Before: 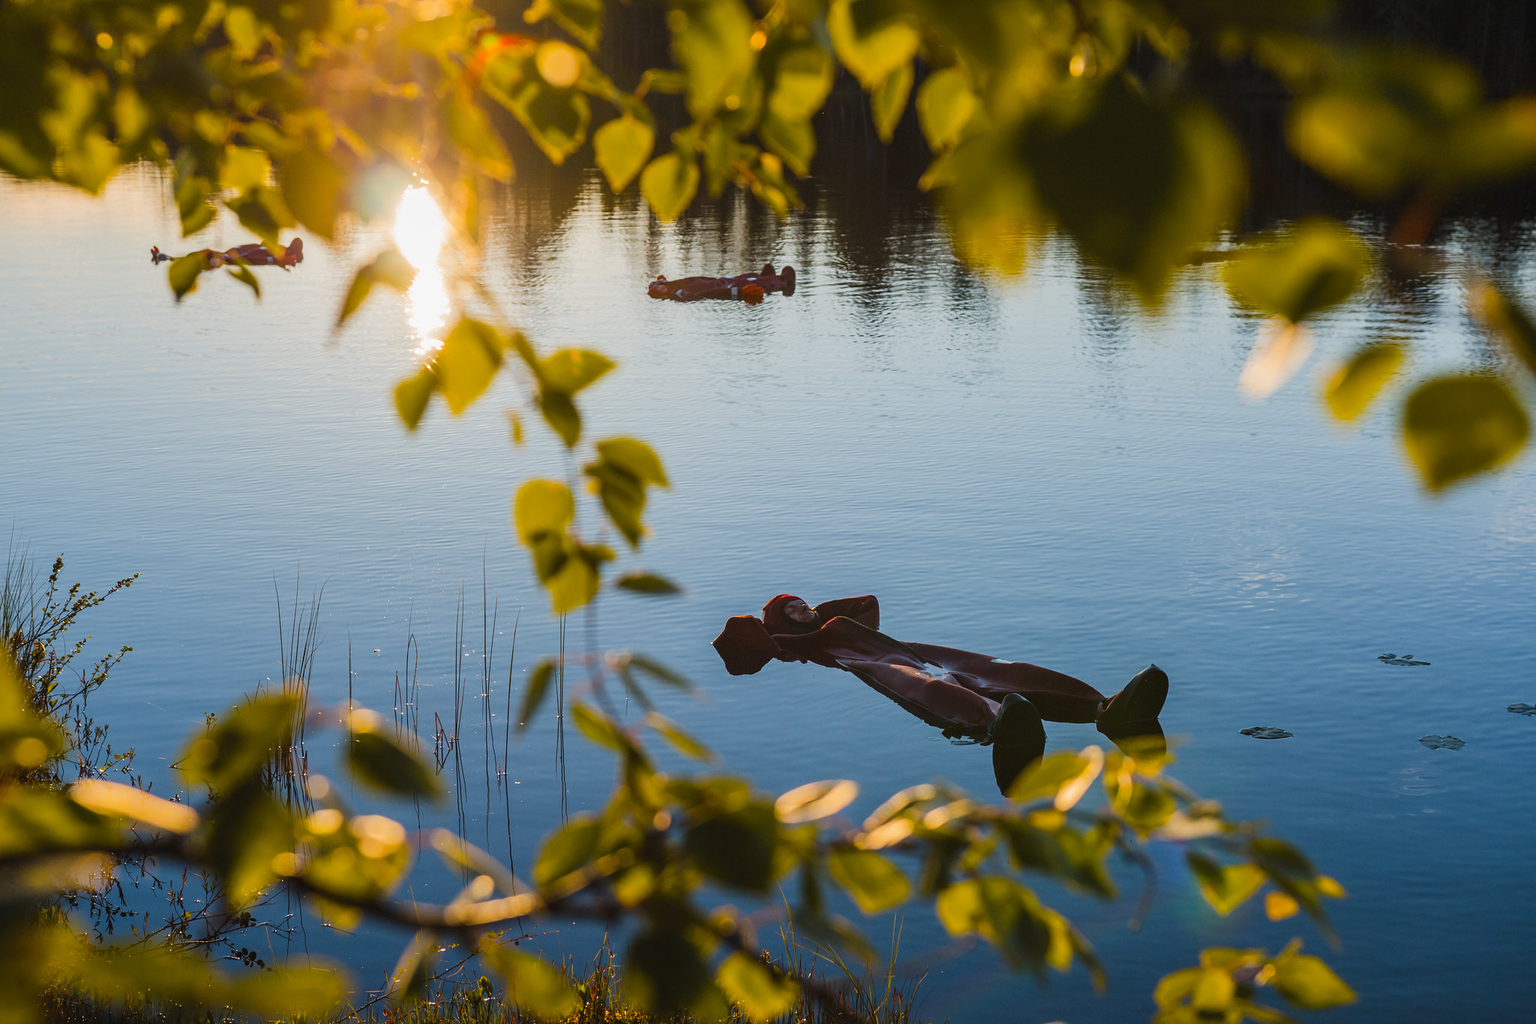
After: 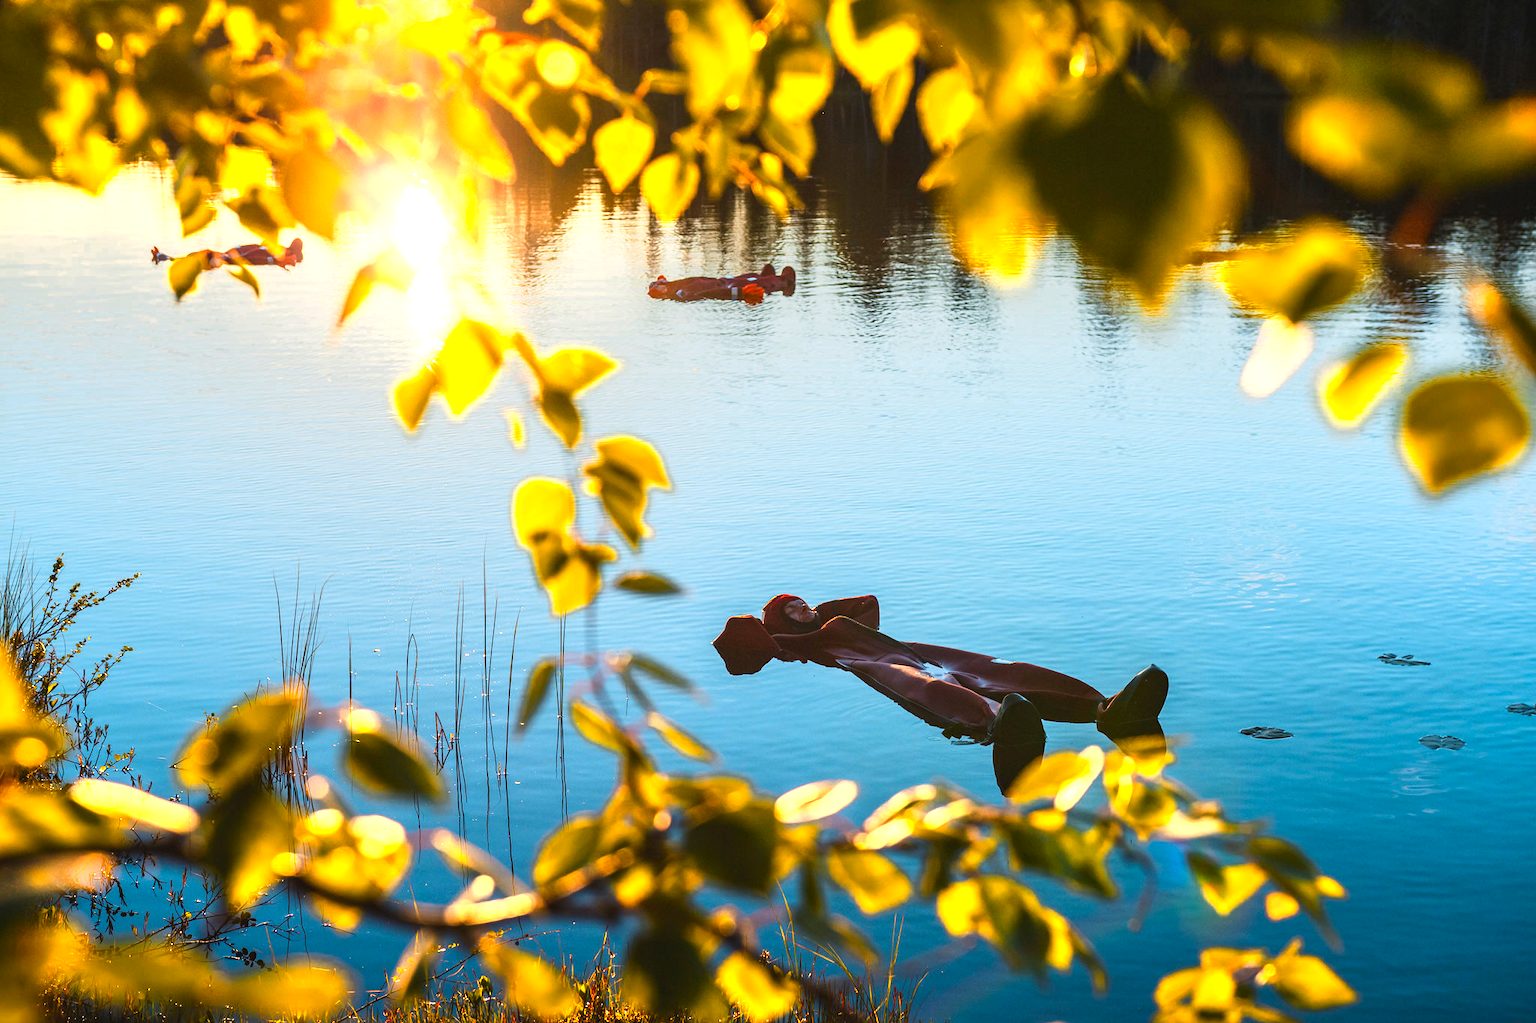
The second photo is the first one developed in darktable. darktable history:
local contrast: highlights 100%, shadows 100%, detail 120%, midtone range 0.2
contrast brightness saturation: contrast 0.2, brightness 0.2, saturation 0.8
color zones: curves: ch0 [(0.018, 0.548) (0.224, 0.64) (0.425, 0.447) (0.675, 0.575) (0.732, 0.579)]; ch1 [(0.066, 0.487) (0.25, 0.5) (0.404, 0.43) (0.75, 0.421) (0.956, 0.421)]; ch2 [(0.044, 0.561) (0.215, 0.465) (0.399, 0.544) (0.465, 0.548) (0.614, 0.447) (0.724, 0.43) (0.882, 0.623) (0.956, 0.632)]
